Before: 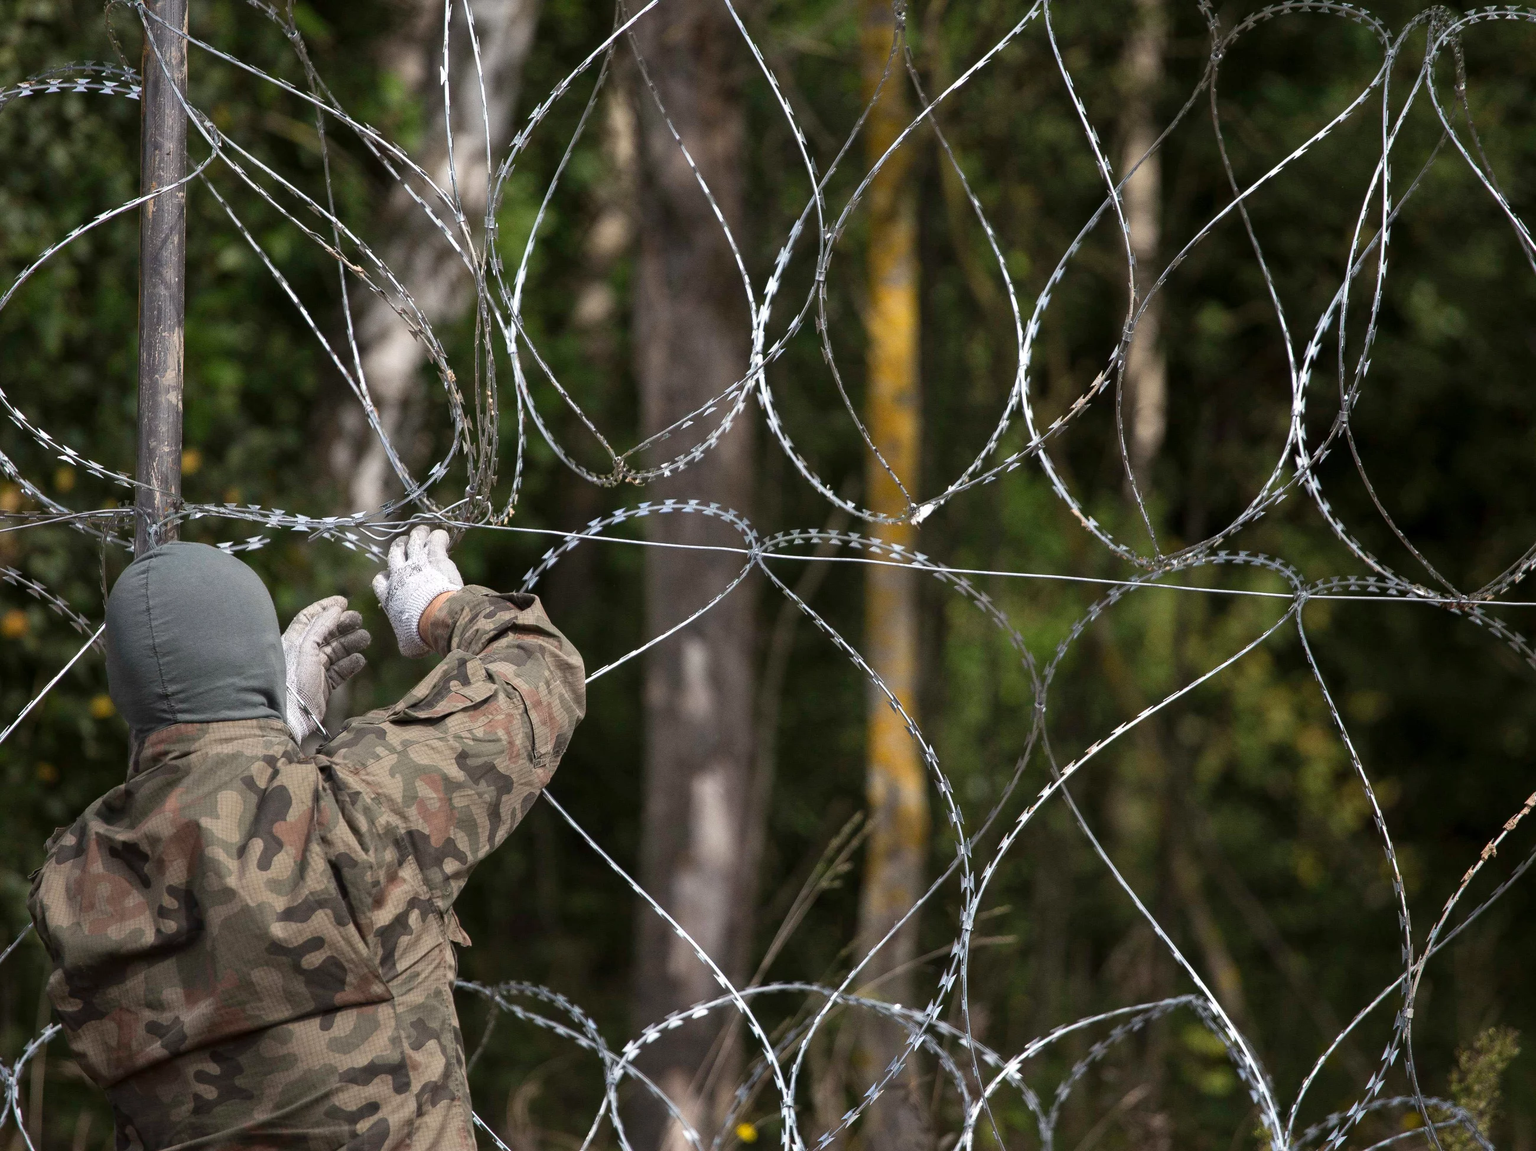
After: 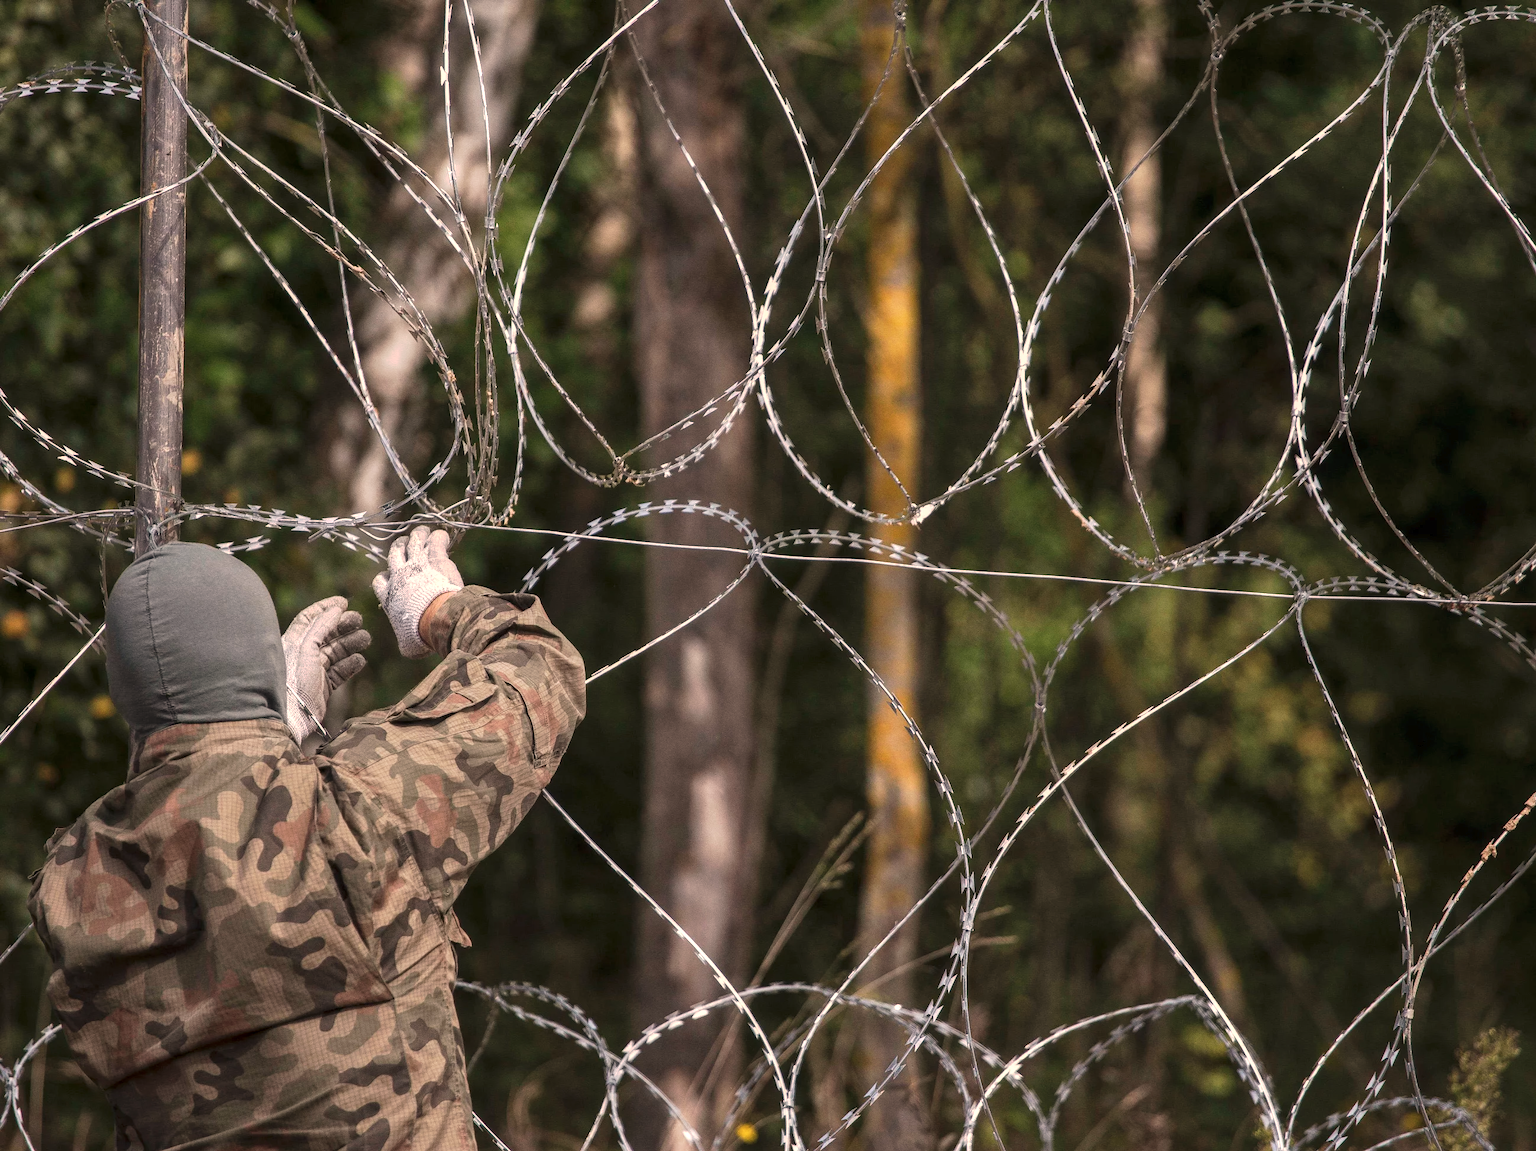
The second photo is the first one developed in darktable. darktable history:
white balance: red 1.127, blue 0.943
local contrast: detail 130%
tone curve: curves: ch0 [(0, 0) (0.003, 0.032) (0.011, 0.04) (0.025, 0.058) (0.044, 0.084) (0.069, 0.107) (0.1, 0.13) (0.136, 0.158) (0.177, 0.193) (0.224, 0.236) (0.277, 0.283) (0.335, 0.335) (0.399, 0.399) (0.468, 0.467) (0.543, 0.533) (0.623, 0.612) (0.709, 0.698) (0.801, 0.776) (0.898, 0.848) (1, 1)], preserve colors none
